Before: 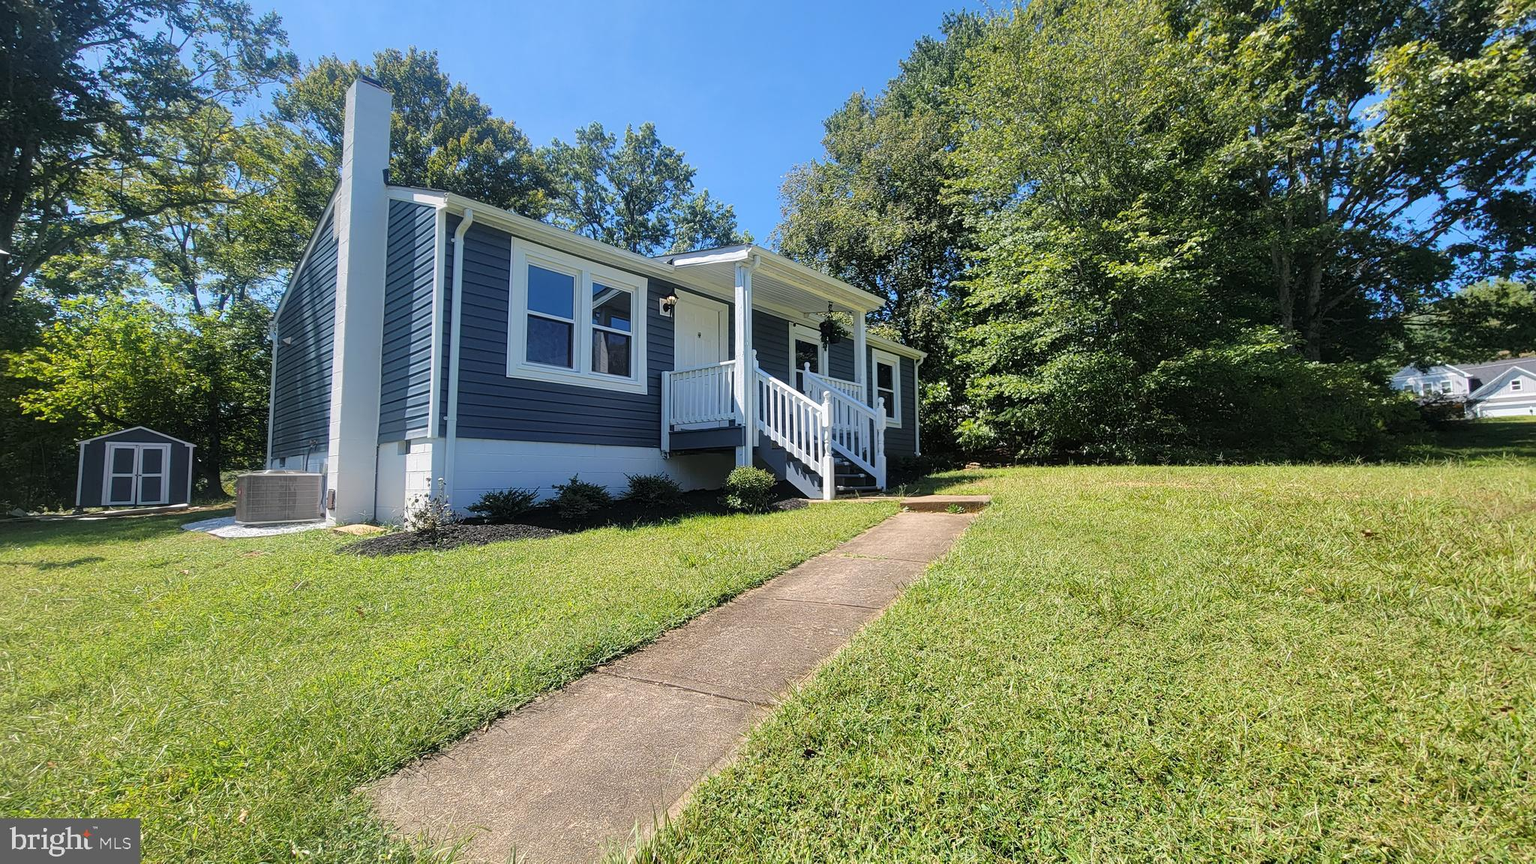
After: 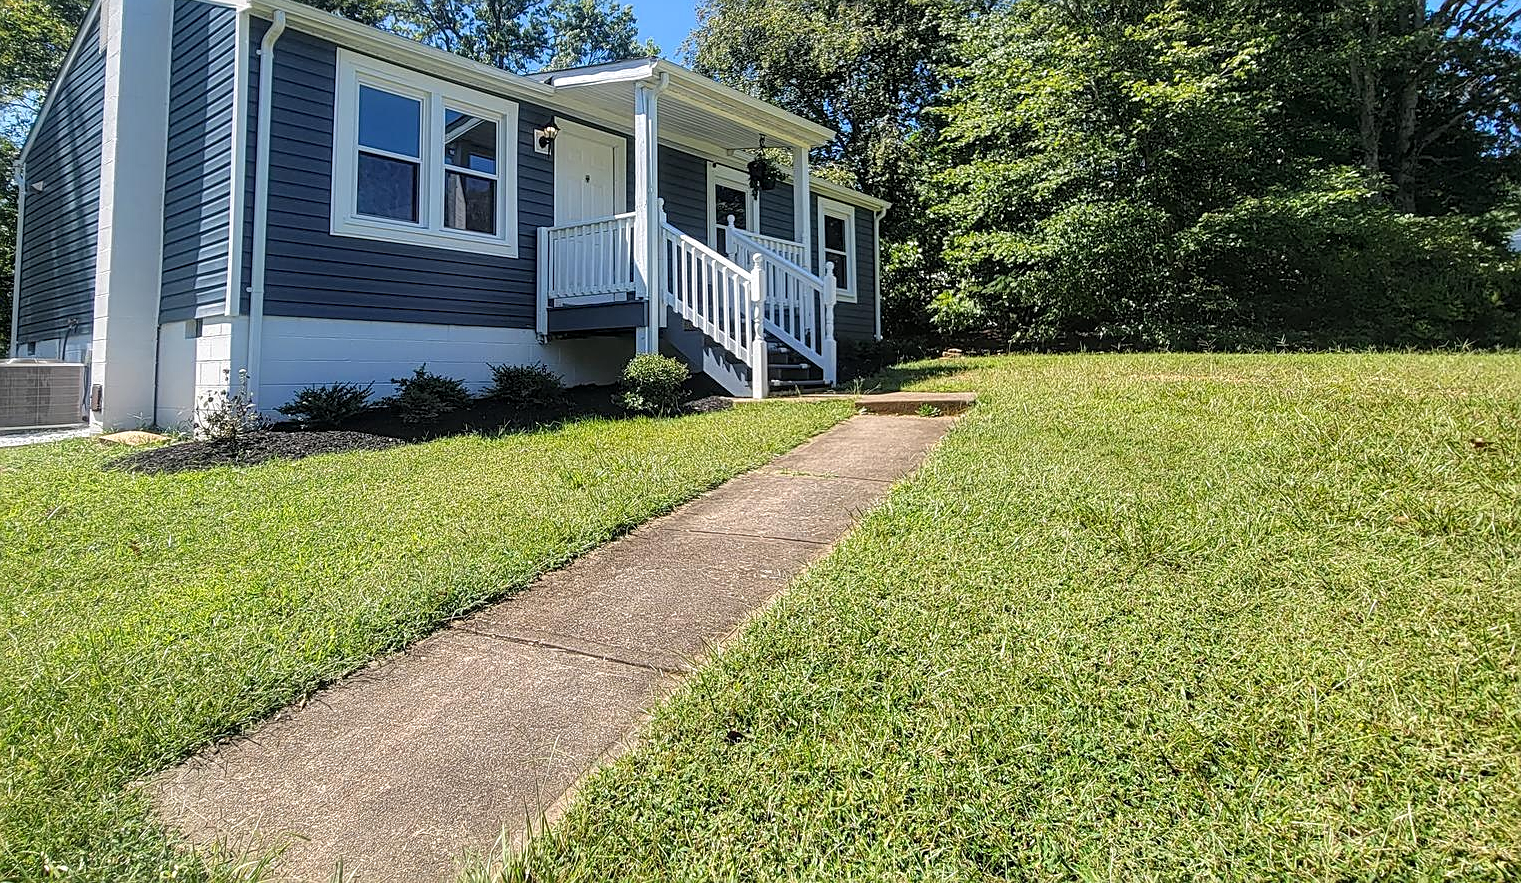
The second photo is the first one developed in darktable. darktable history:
local contrast: detail 130%
sharpen: on, module defaults
crop: left 16.85%, top 23.301%, right 8.845%
